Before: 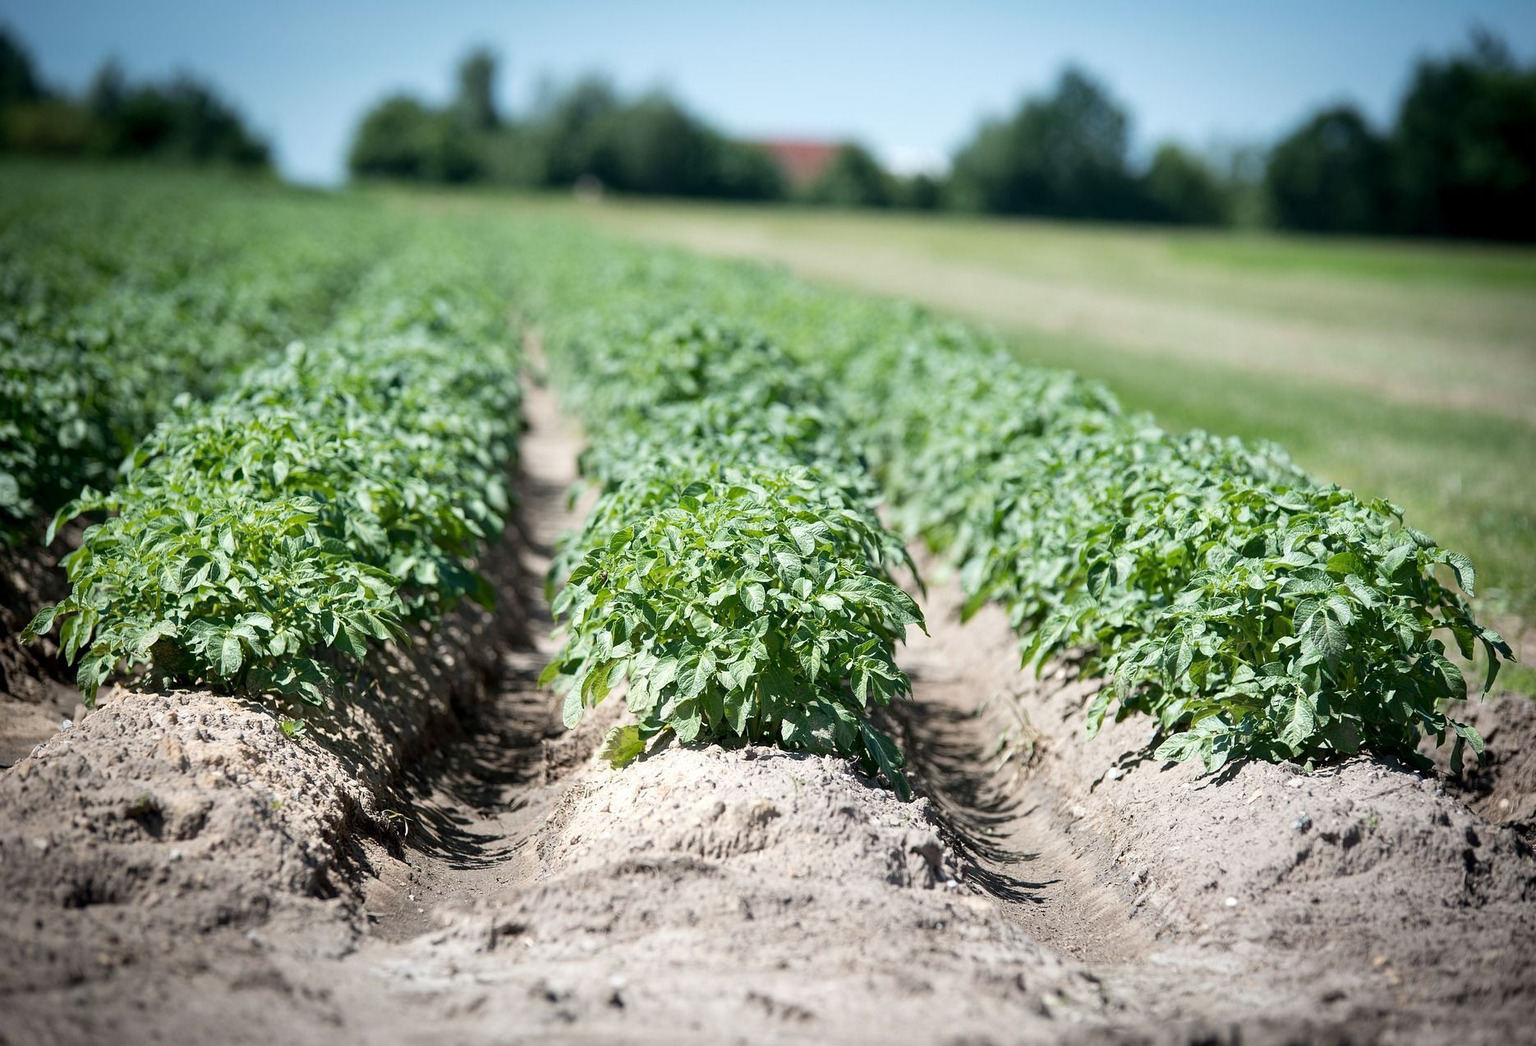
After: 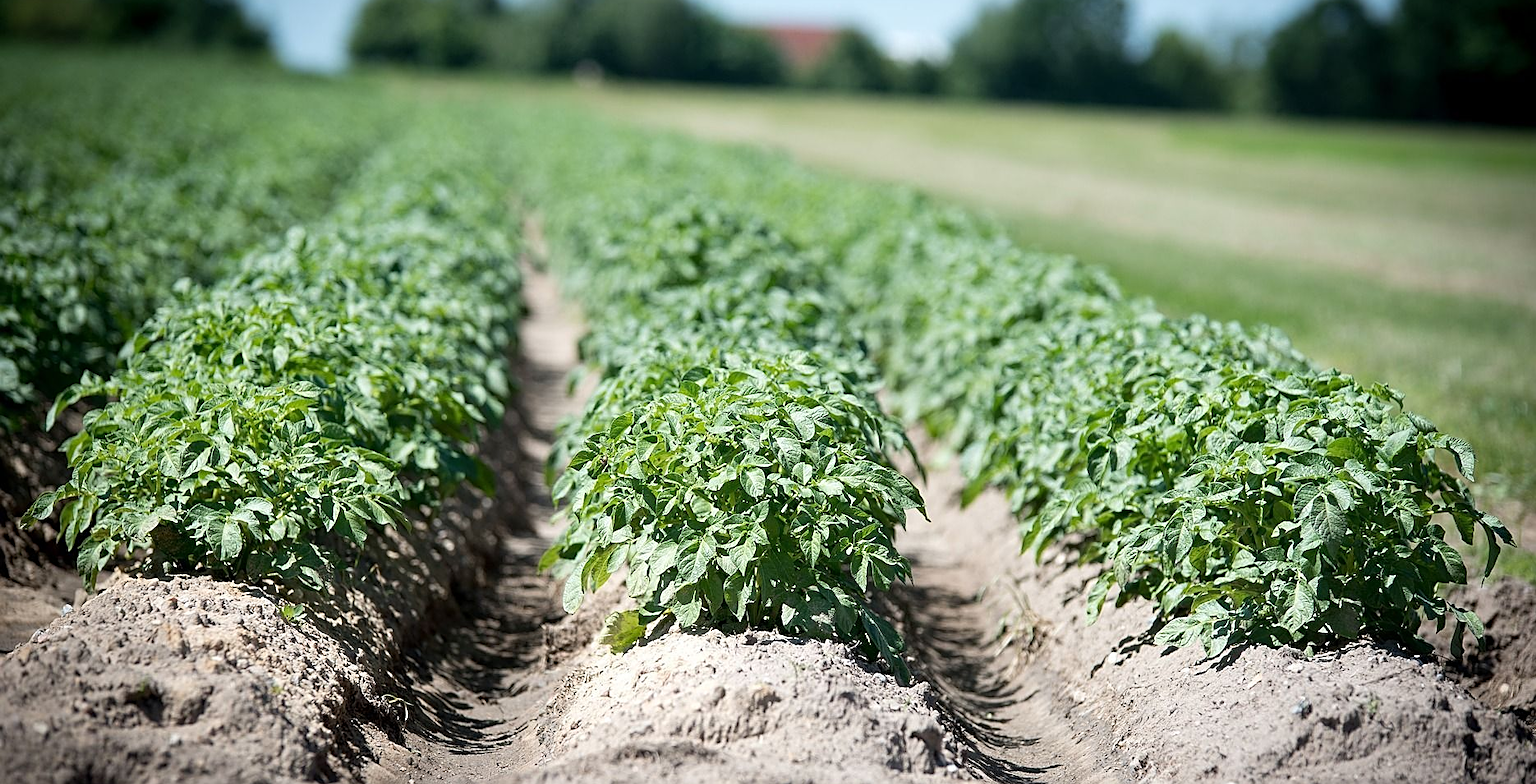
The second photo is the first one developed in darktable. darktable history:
sharpen: on, module defaults
crop: top 11.05%, bottom 13.895%
